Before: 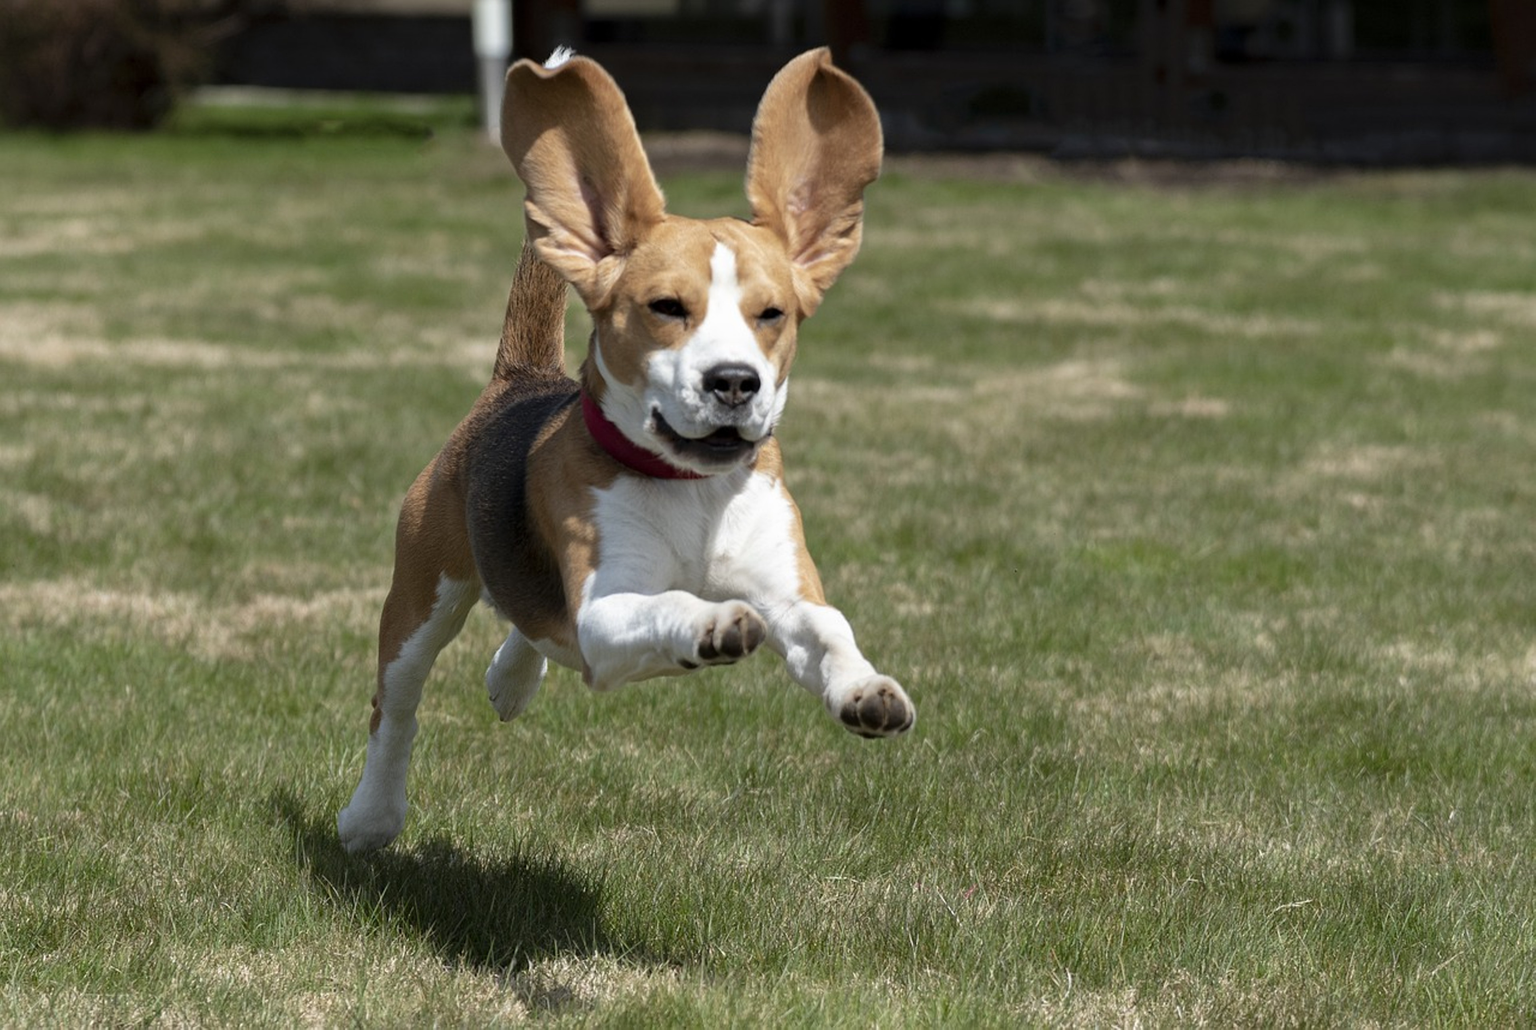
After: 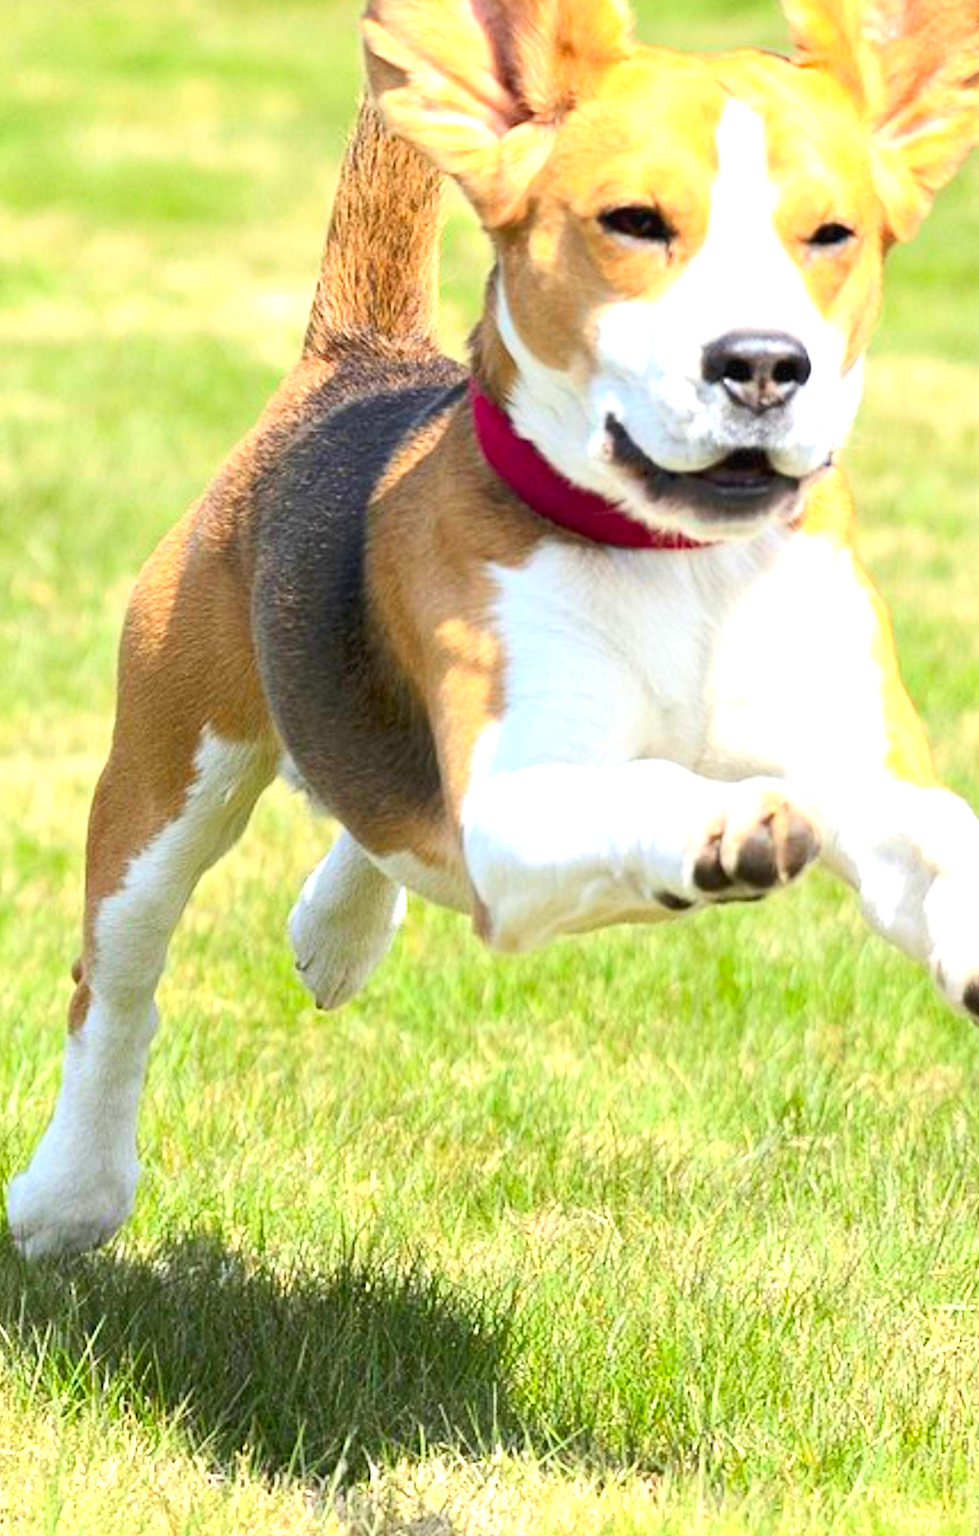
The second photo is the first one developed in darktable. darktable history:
exposure: black level correction 0, exposure 1.741 EV, compensate exposure bias true, compensate highlight preservation false
crop and rotate: left 21.77%, top 18.528%, right 44.676%, bottom 2.997%
contrast brightness saturation: contrast 0.2, brightness 0.2, saturation 0.8
